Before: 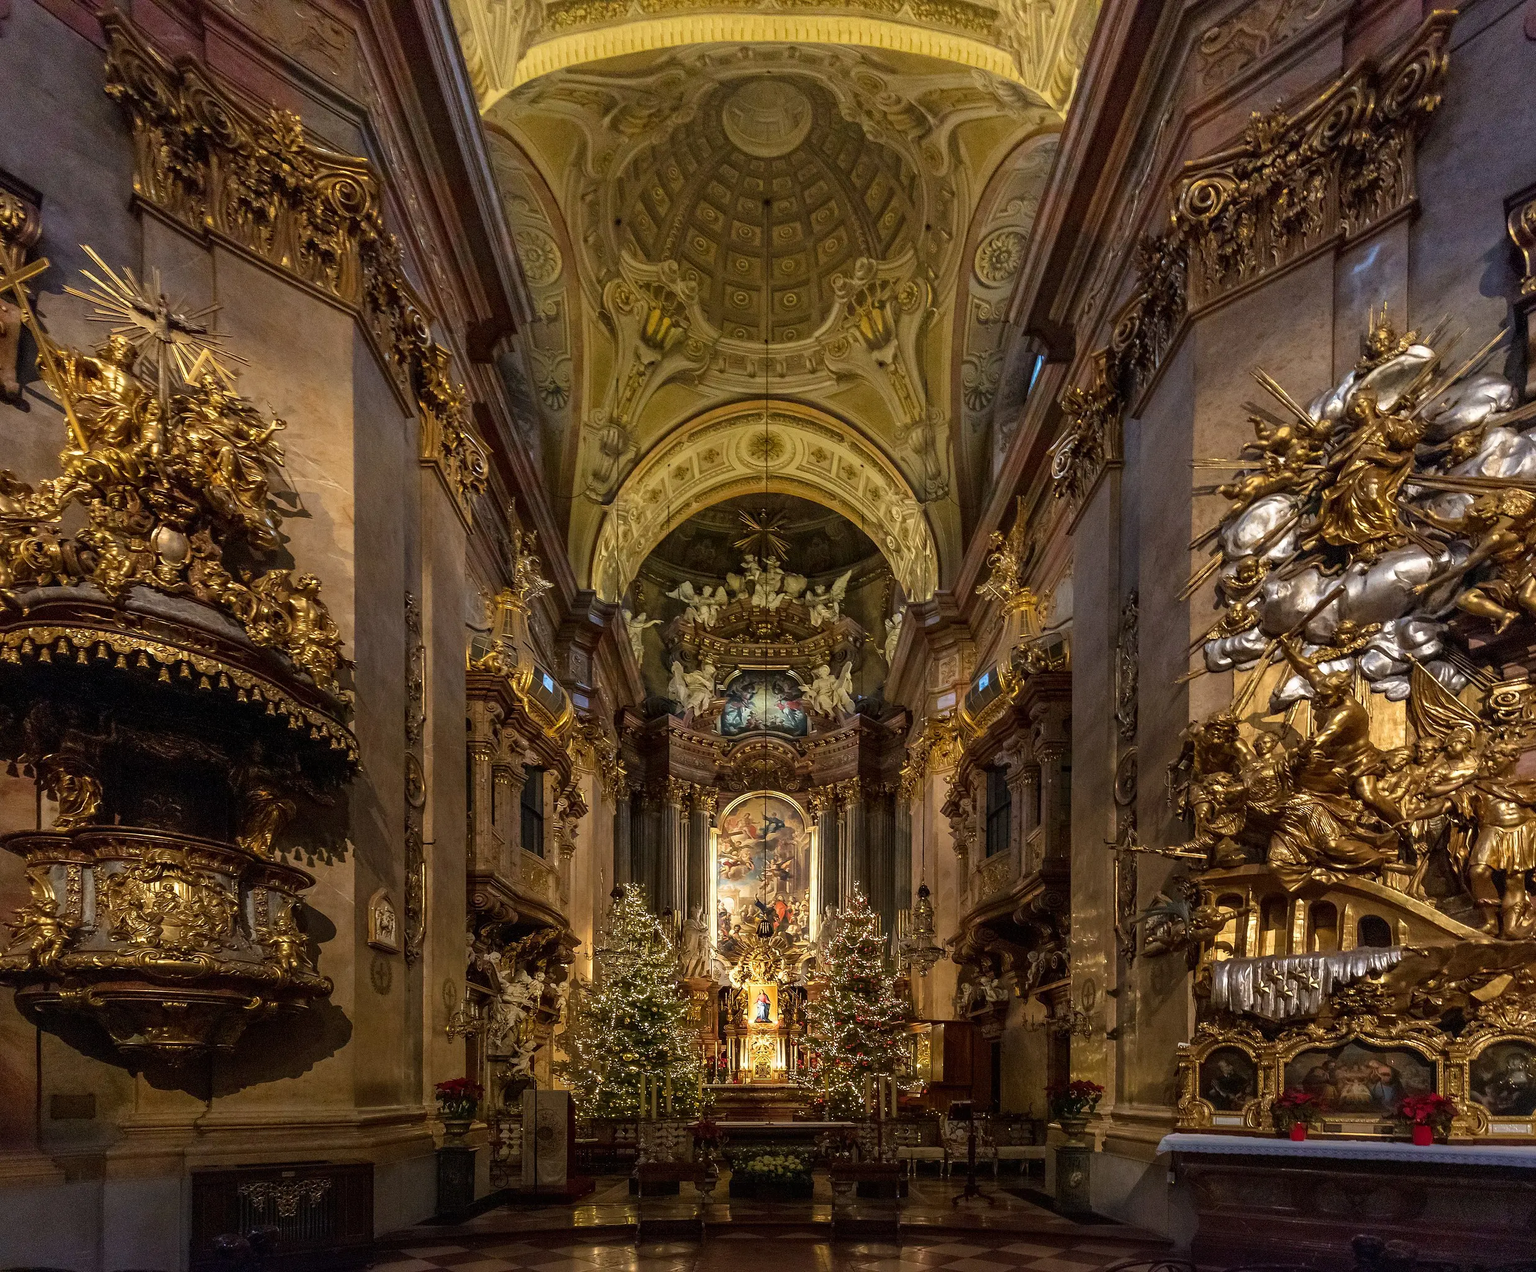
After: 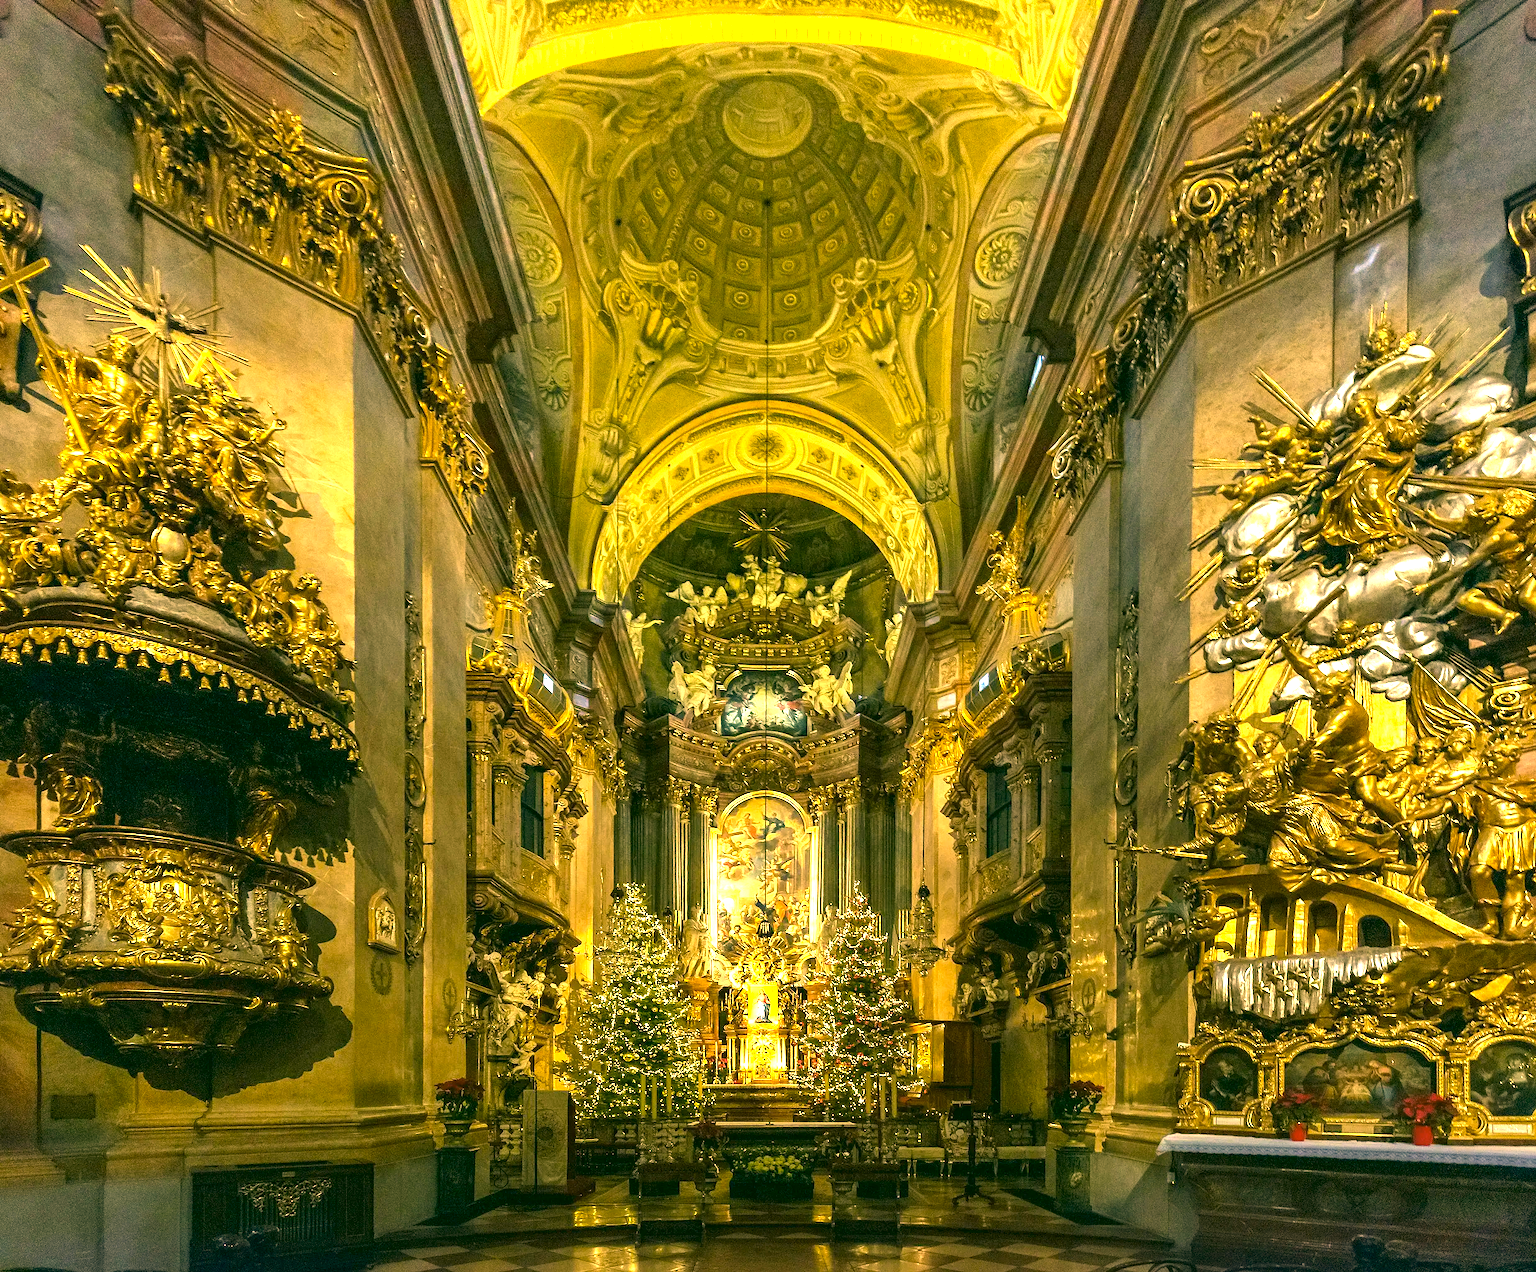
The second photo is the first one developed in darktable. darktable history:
color correction: highlights a* 5.62, highlights b* 33.57, shadows a* -25.86, shadows b* 4.02
exposure: black level correction 0, exposure 1.675 EV, compensate exposure bias true, compensate highlight preservation false
